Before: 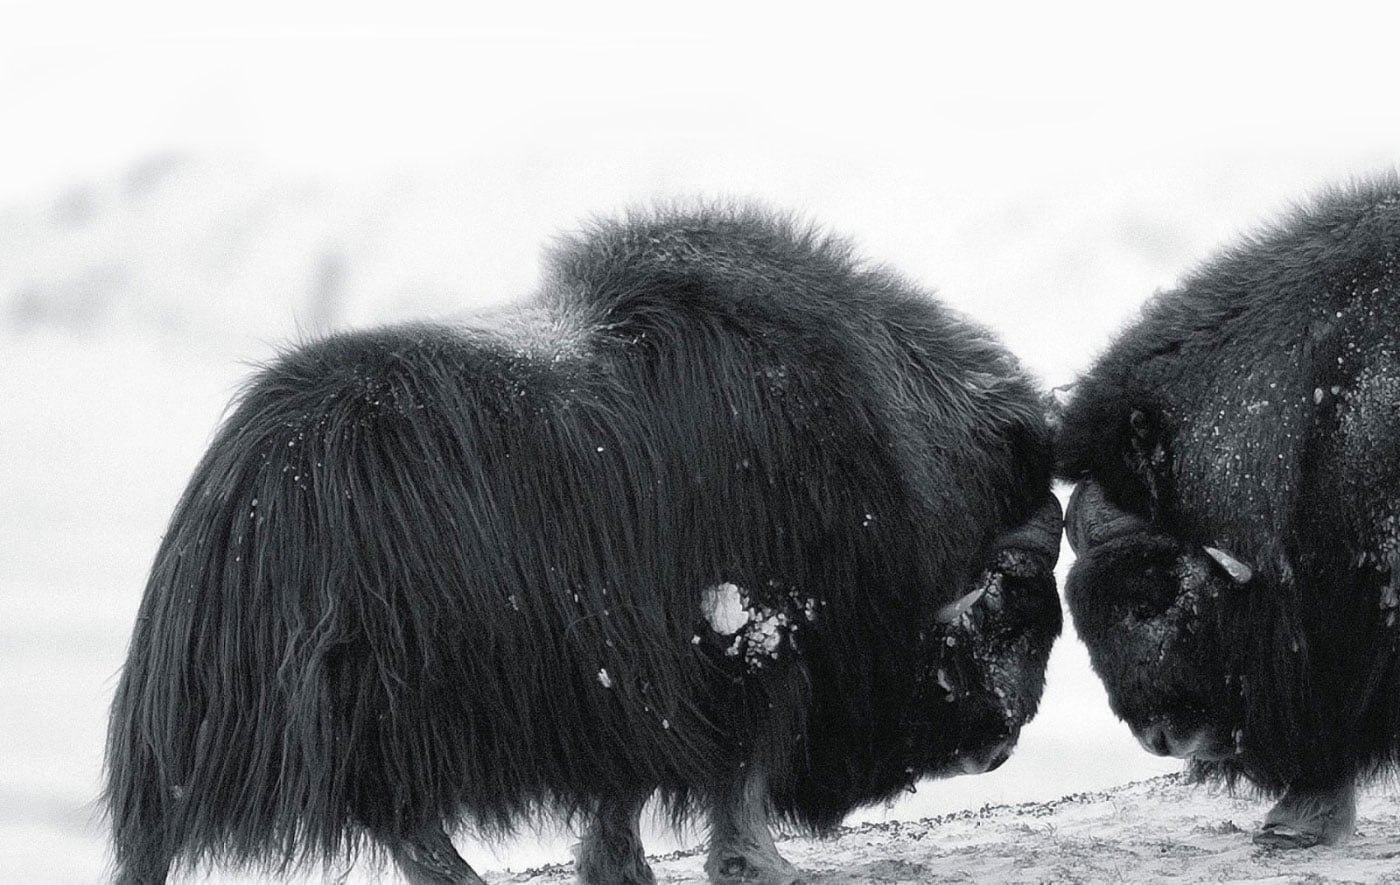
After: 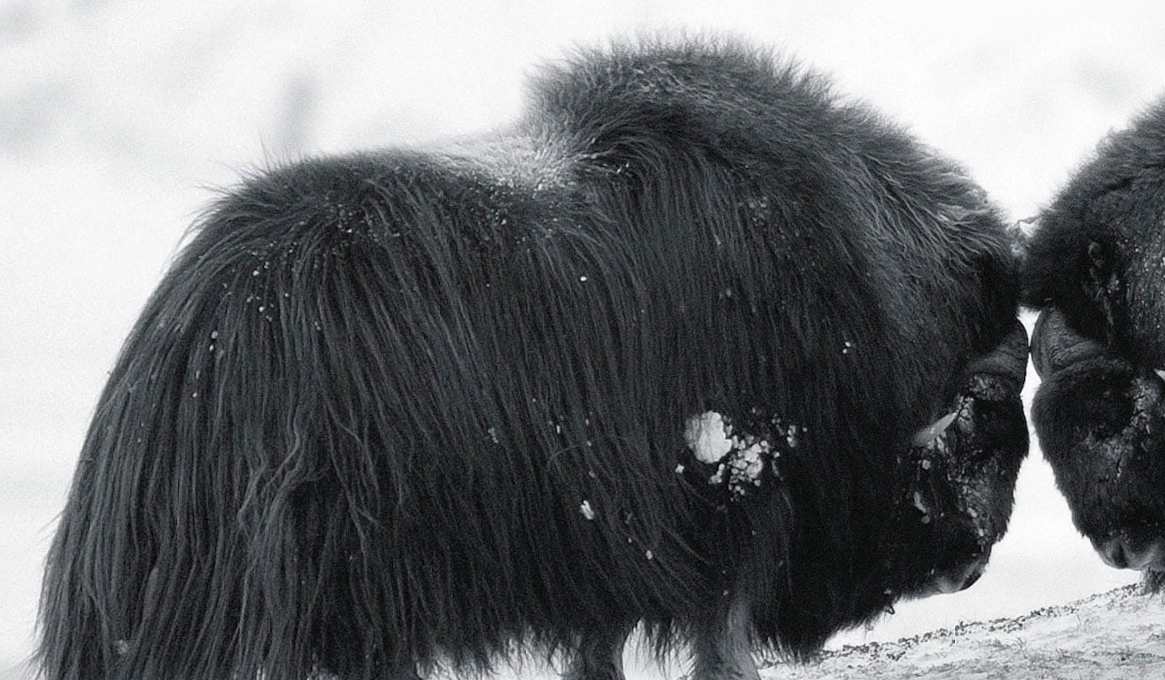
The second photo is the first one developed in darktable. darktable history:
crop and rotate: left 4.842%, top 15.51%, right 10.668%
rotate and perspective: rotation -0.013°, lens shift (vertical) -0.027, lens shift (horizontal) 0.178, crop left 0.016, crop right 0.989, crop top 0.082, crop bottom 0.918
